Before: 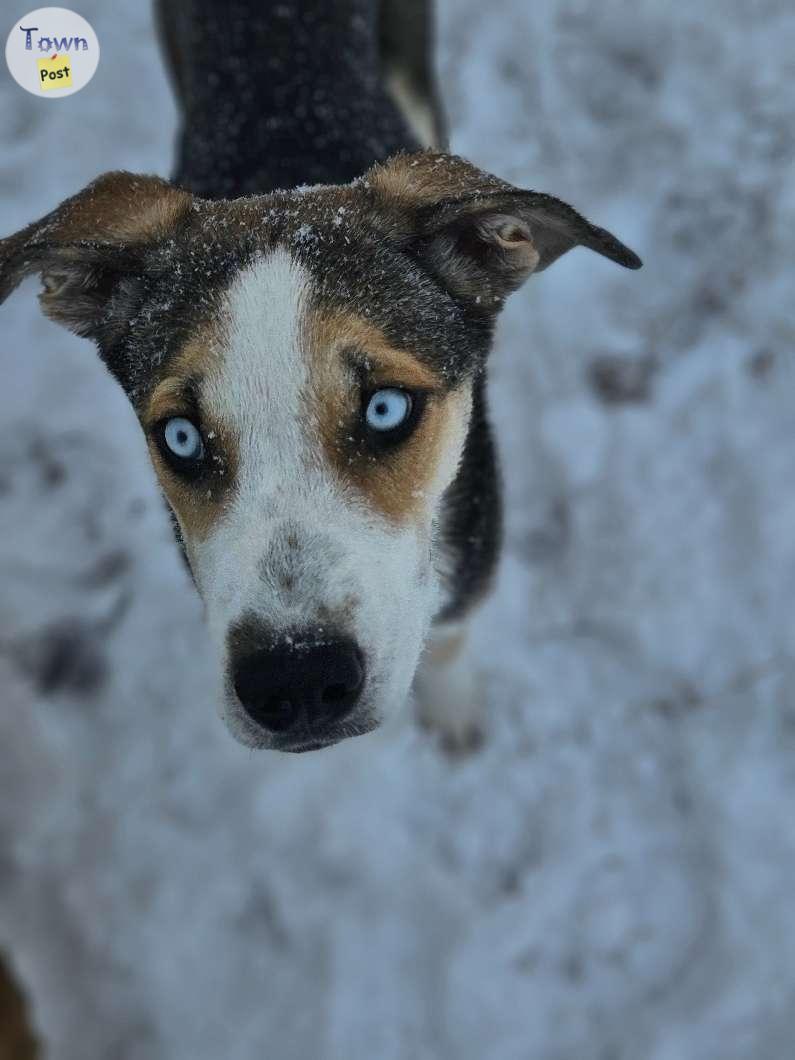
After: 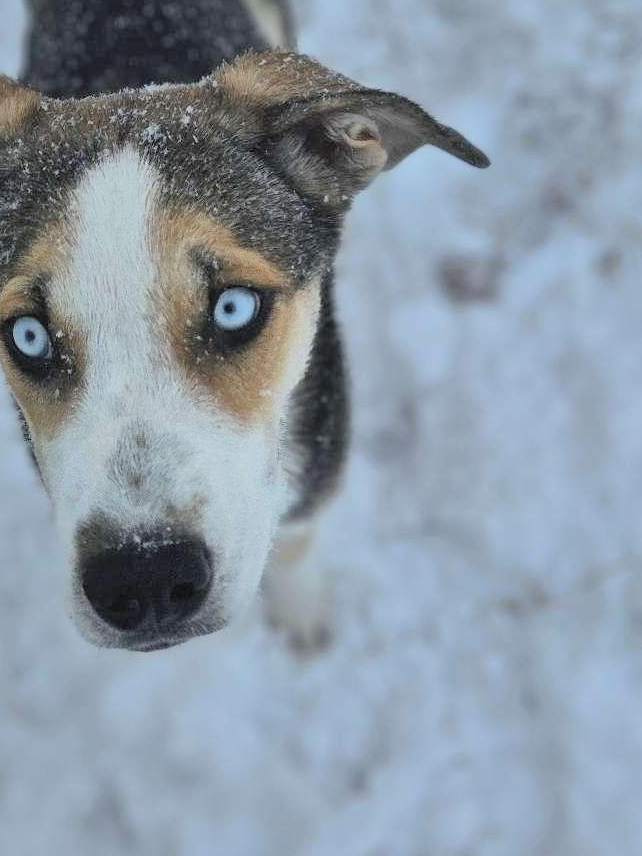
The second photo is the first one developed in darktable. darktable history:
white balance: red 1, blue 1
contrast brightness saturation: brightness 0.28
crop: left 19.159%, top 9.58%, bottom 9.58%
